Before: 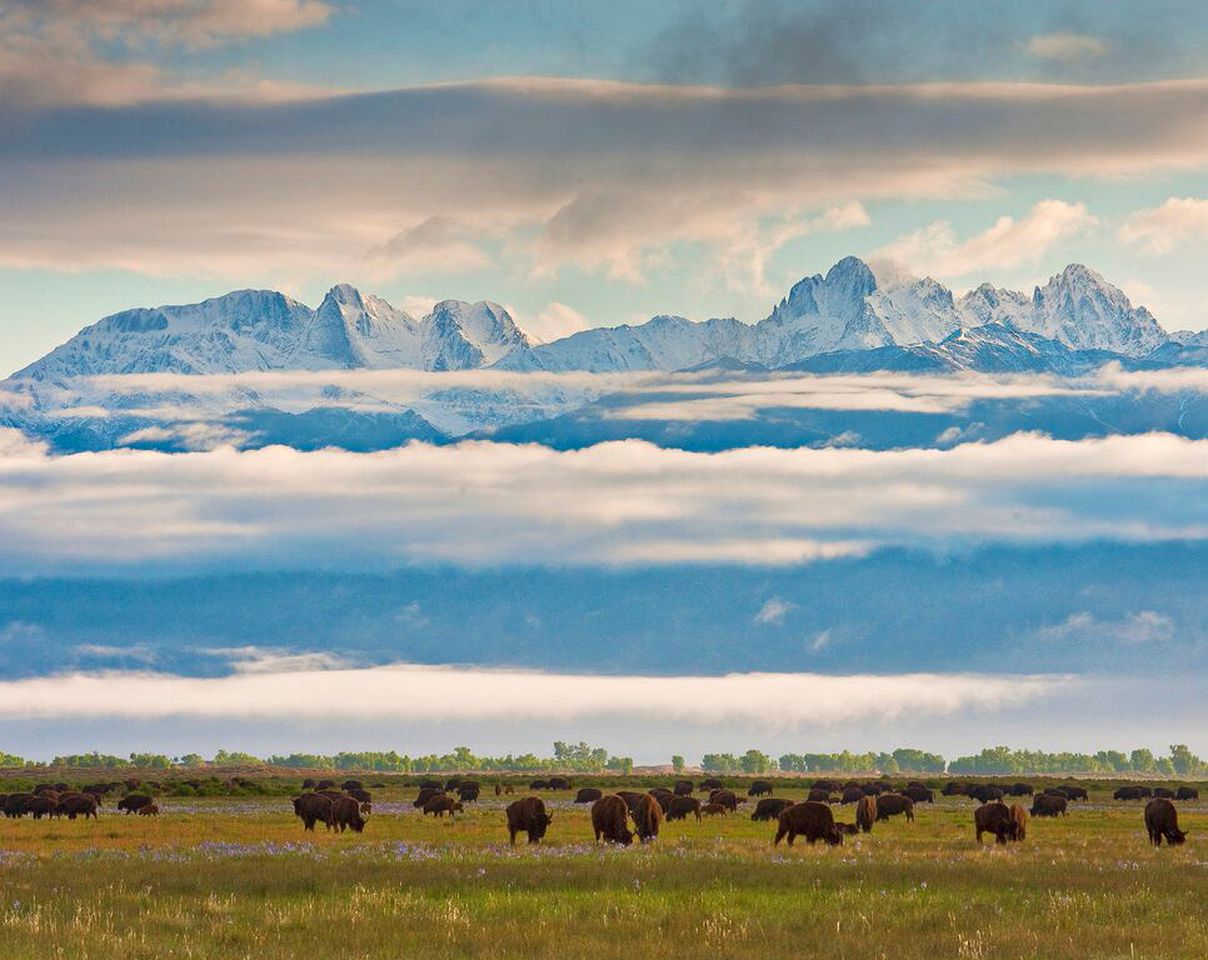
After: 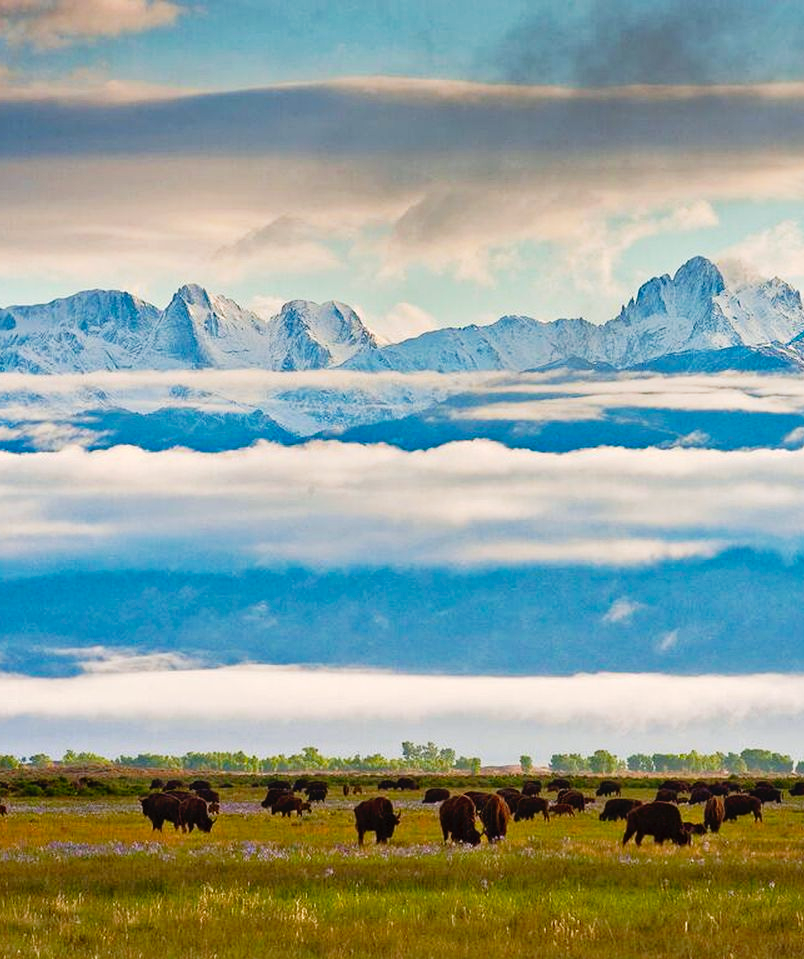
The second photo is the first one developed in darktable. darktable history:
haze removal: compatibility mode true, adaptive false
crop and rotate: left 12.612%, right 20.768%
tone curve: curves: ch0 [(0, 0) (0.003, 0.007) (0.011, 0.01) (0.025, 0.018) (0.044, 0.028) (0.069, 0.034) (0.1, 0.04) (0.136, 0.051) (0.177, 0.104) (0.224, 0.161) (0.277, 0.234) (0.335, 0.316) (0.399, 0.41) (0.468, 0.487) (0.543, 0.577) (0.623, 0.679) (0.709, 0.769) (0.801, 0.854) (0.898, 0.922) (1, 1)], preserve colors none
